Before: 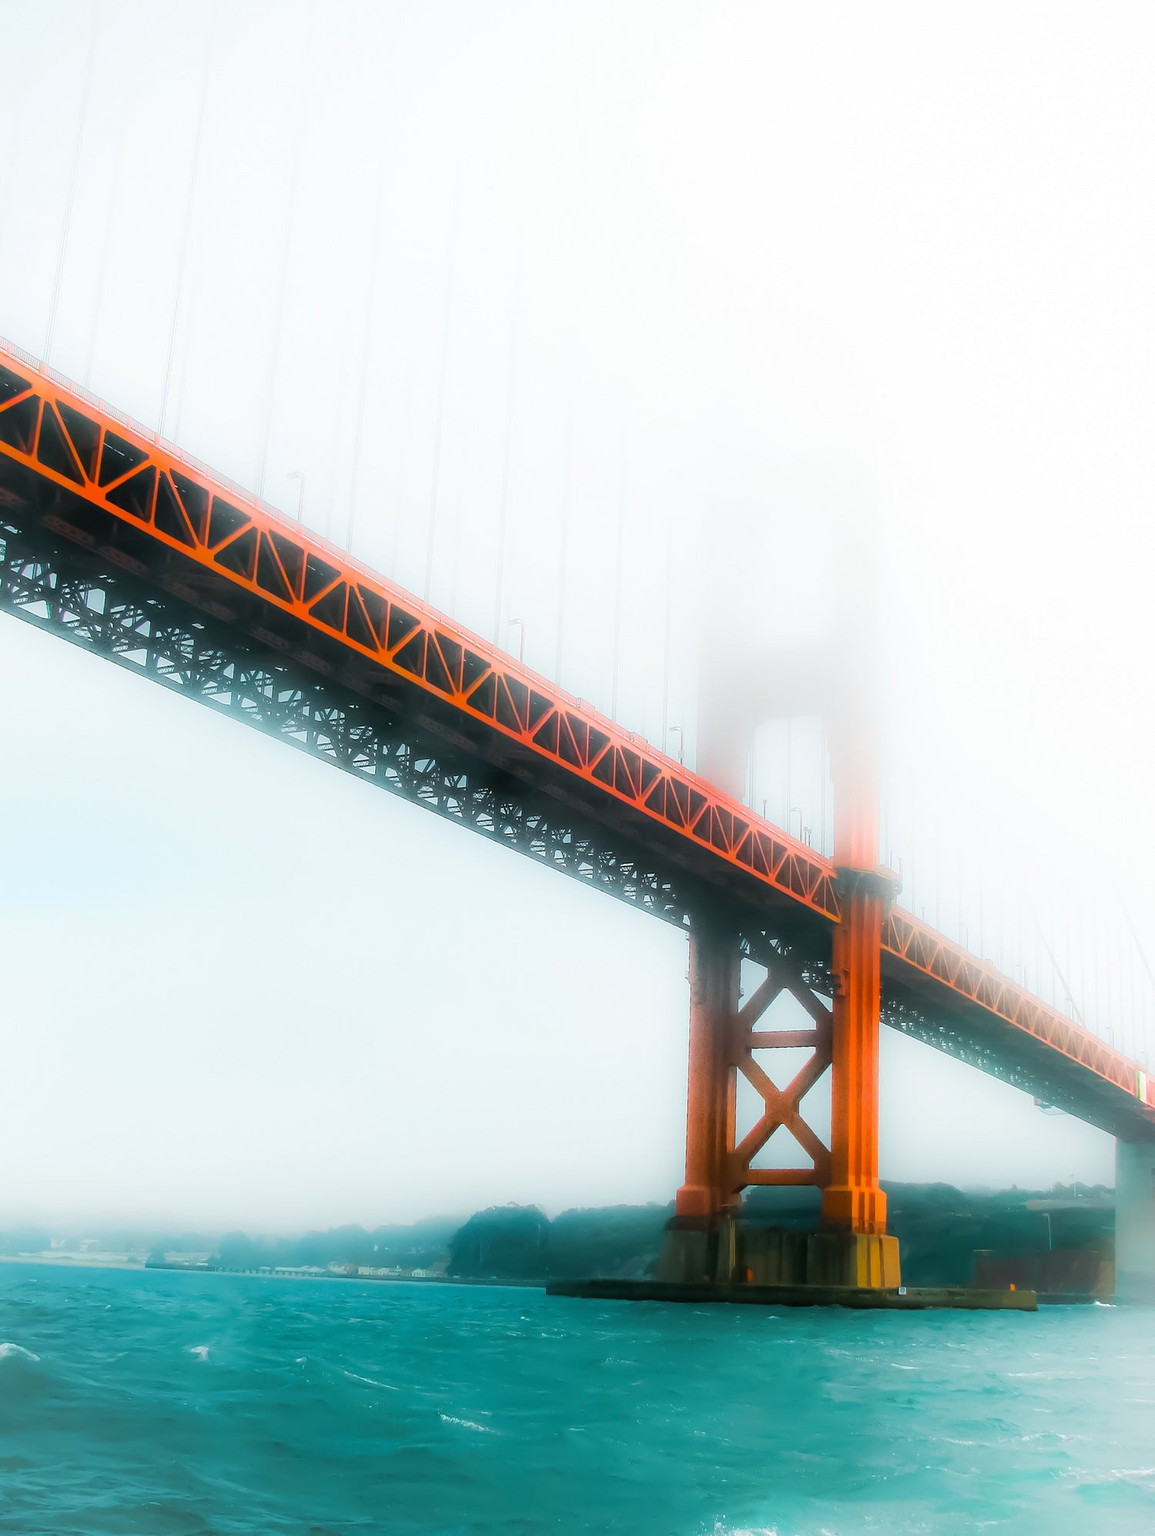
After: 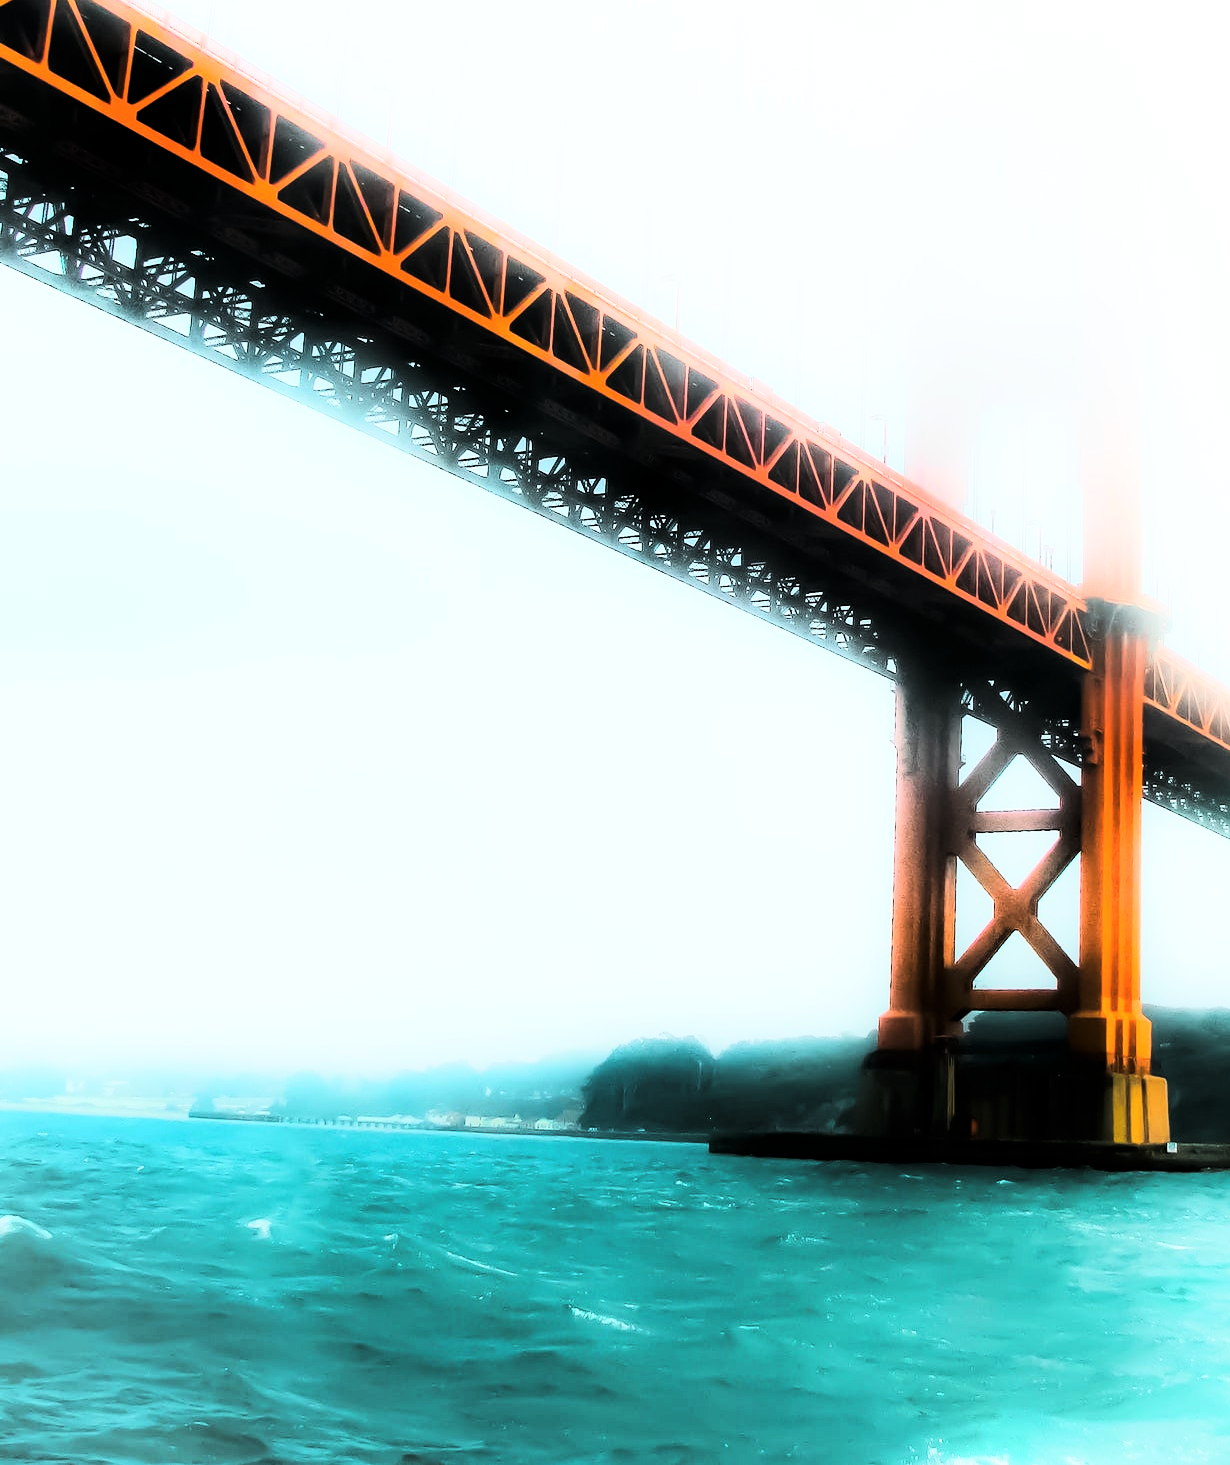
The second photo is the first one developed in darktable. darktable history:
levels: levels [0, 0.618, 1]
crop: top 26.531%, right 17.959%
rgb curve: curves: ch0 [(0, 0) (0.21, 0.15) (0.24, 0.21) (0.5, 0.75) (0.75, 0.96) (0.89, 0.99) (1, 1)]; ch1 [(0, 0.02) (0.21, 0.13) (0.25, 0.2) (0.5, 0.67) (0.75, 0.9) (0.89, 0.97) (1, 1)]; ch2 [(0, 0.02) (0.21, 0.13) (0.25, 0.2) (0.5, 0.67) (0.75, 0.9) (0.89, 0.97) (1, 1)], compensate middle gray true
